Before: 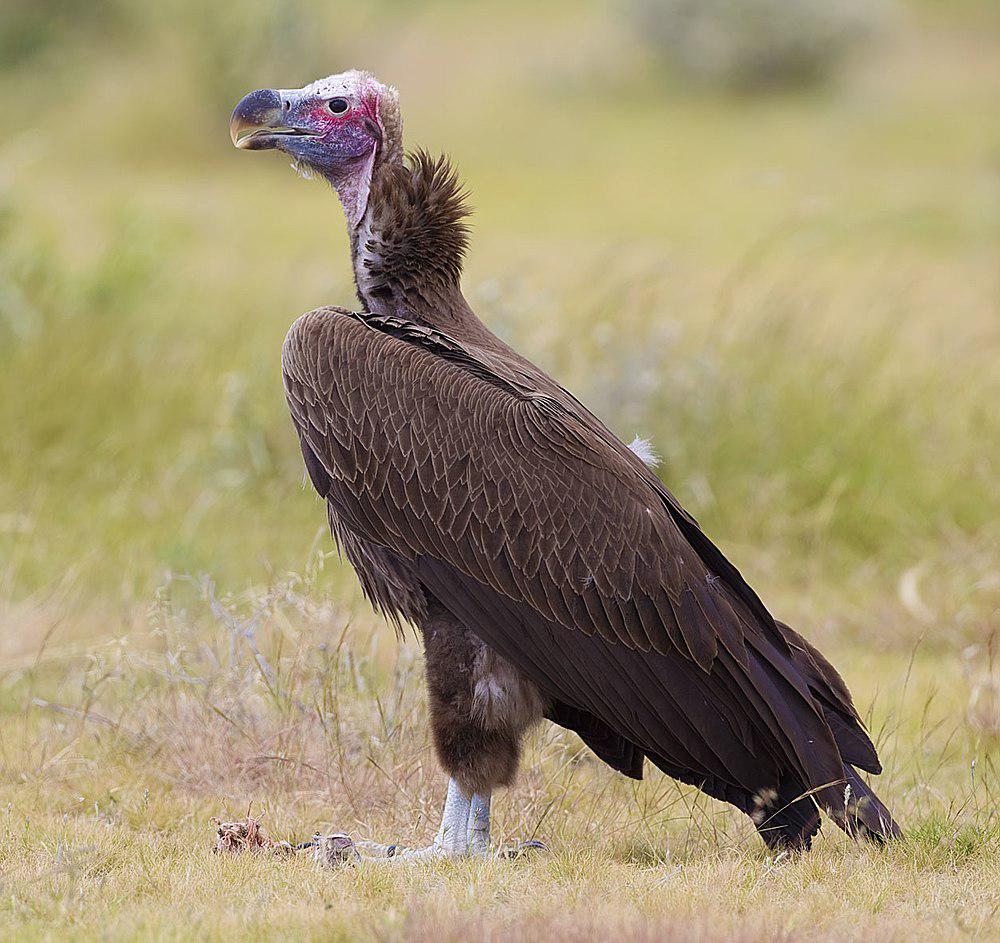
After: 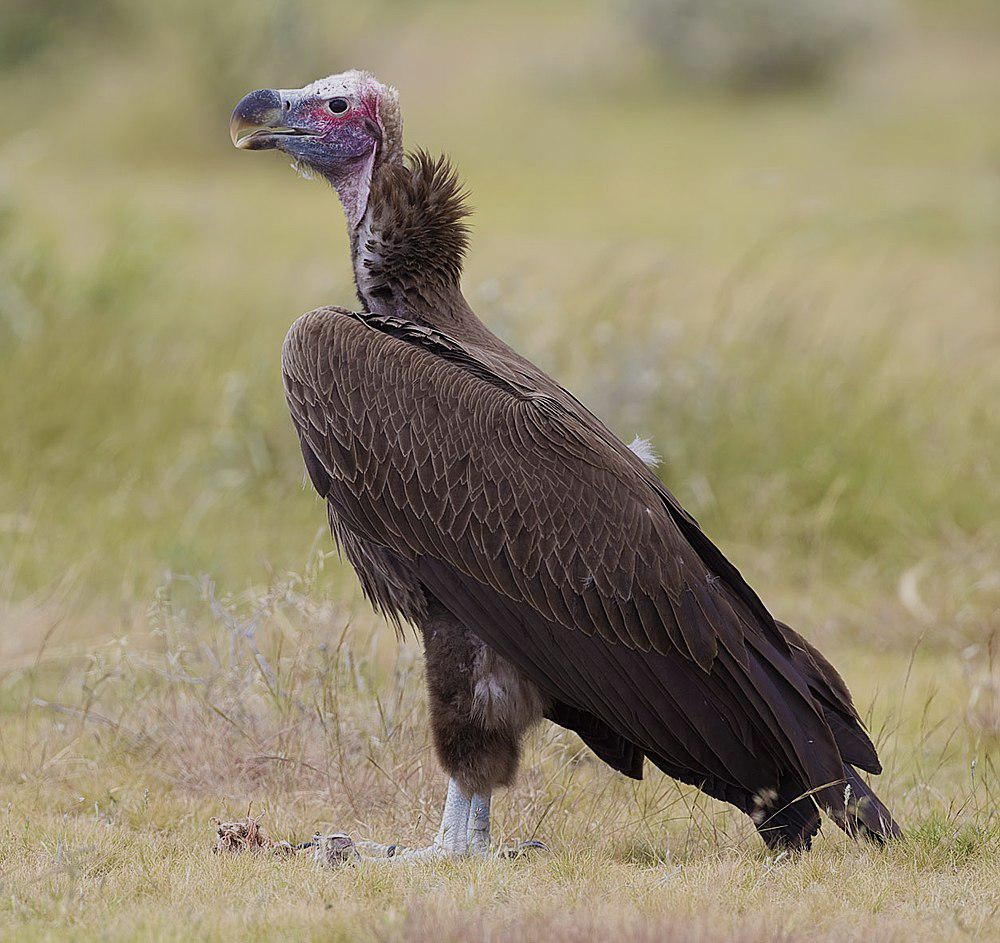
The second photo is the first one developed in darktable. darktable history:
color contrast: green-magenta contrast 0.84, blue-yellow contrast 0.86
exposure: exposure -0.293 EV, compensate highlight preservation false
